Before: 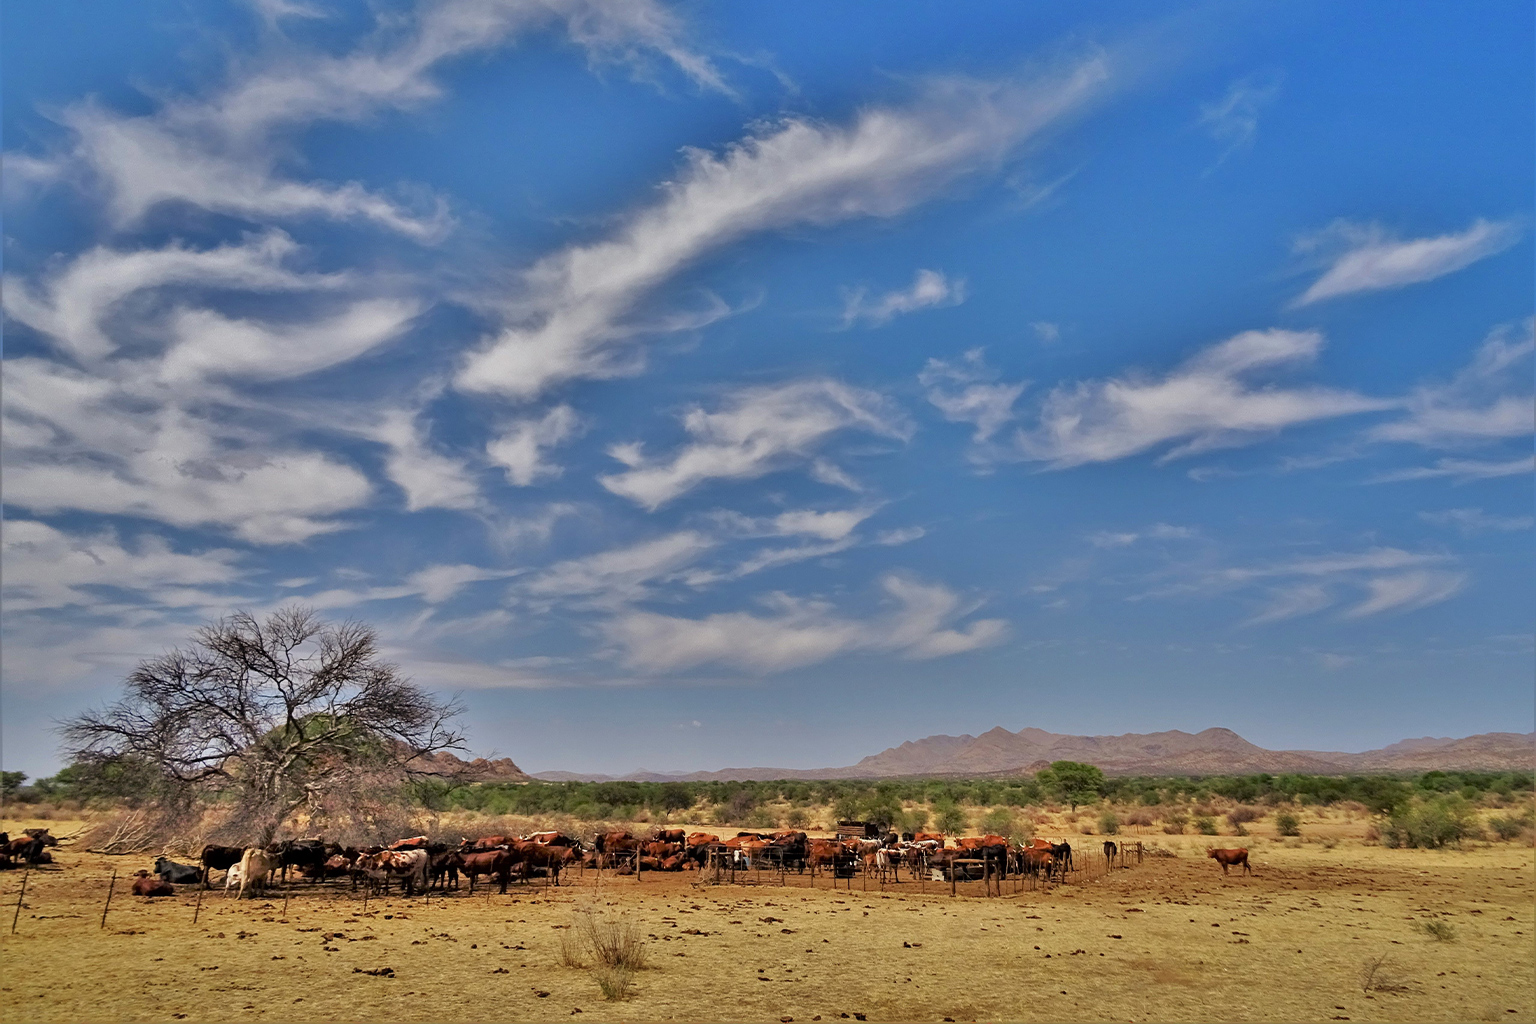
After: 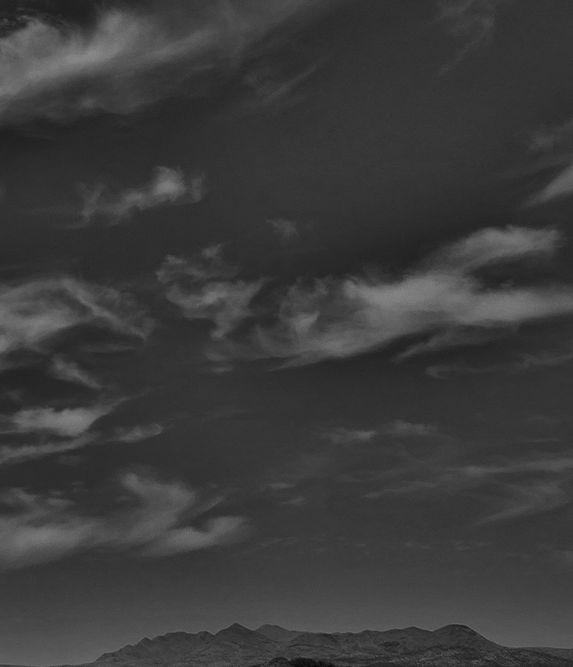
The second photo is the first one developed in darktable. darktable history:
tone equalizer: on, module defaults
local contrast: mode bilateral grid, contrast 21, coarseness 51, detail 121%, midtone range 0.2
crop and rotate: left 49.62%, top 10.149%, right 13.064%, bottom 24.645%
contrast brightness saturation: contrast -0.034, brightness -0.587, saturation -0.999
